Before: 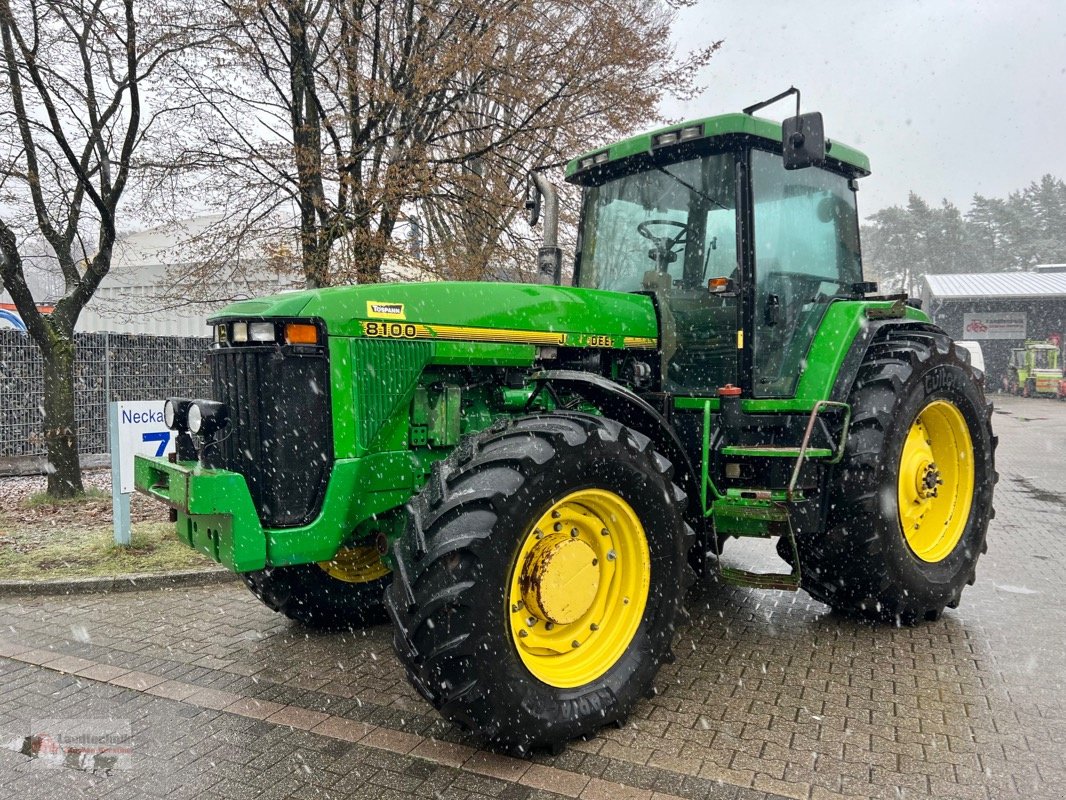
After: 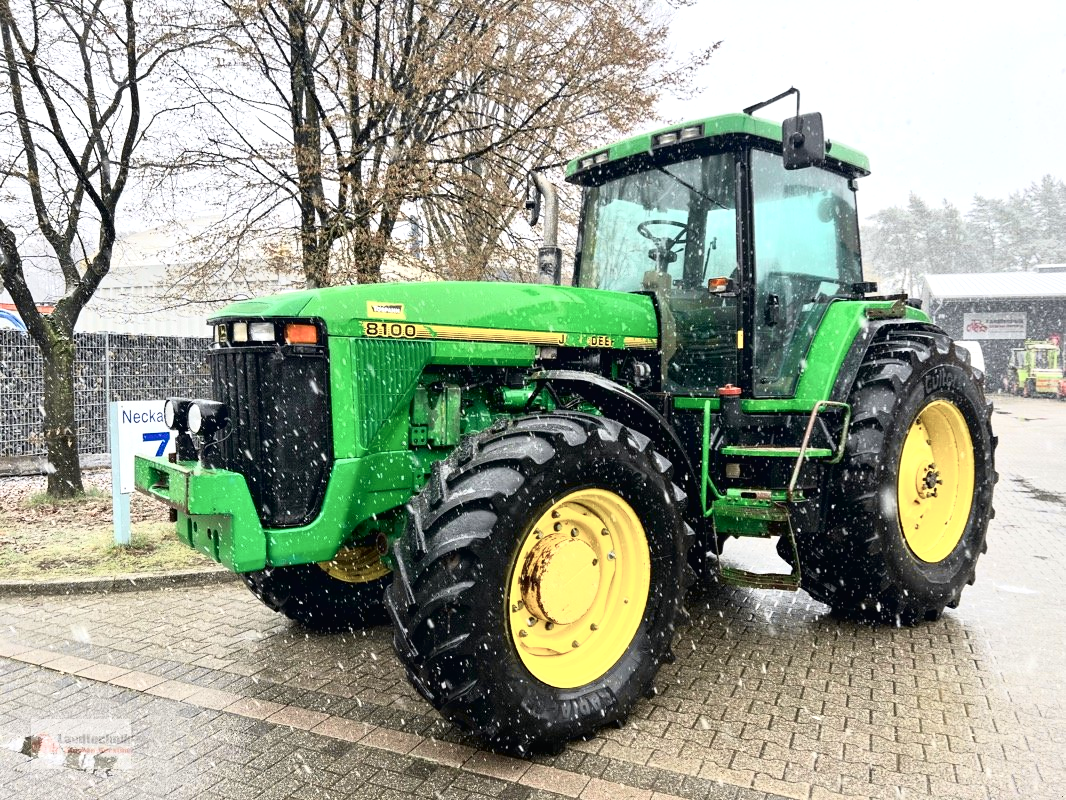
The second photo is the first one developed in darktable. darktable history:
exposure: exposure 0.496 EV, compensate highlight preservation false
color balance: input saturation 80.07%
tone curve: curves: ch0 [(0, 0.013) (0.054, 0.018) (0.205, 0.191) (0.289, 0.292) (0.39, 0.424) (0.493, 0.551) (0.647, 0.752) (0.778, 0.895) (1, 0.998)]; ch1 [(0, 0) (0.385, 0.343) (0.439, 0.415) (0.494, 0.495) (0.501, 0.501) (0.51, 0.509) (0.54, 0.546) (0.586, 0.606) (0.66, 0.701) (0.783, 0.804) (1, 1)]; ch2 [(0, 0) (0.32, 0.281) (0.403, 0.399) (0.441, 0.428) (0.47, 0.469) (0.498, 0.496) (0.524, 0.538) (0.566, 0.579) (0.633, 0.665) (0.7, 0.711) (1, 1)], color space Lab, independent channels, preserve colors none
